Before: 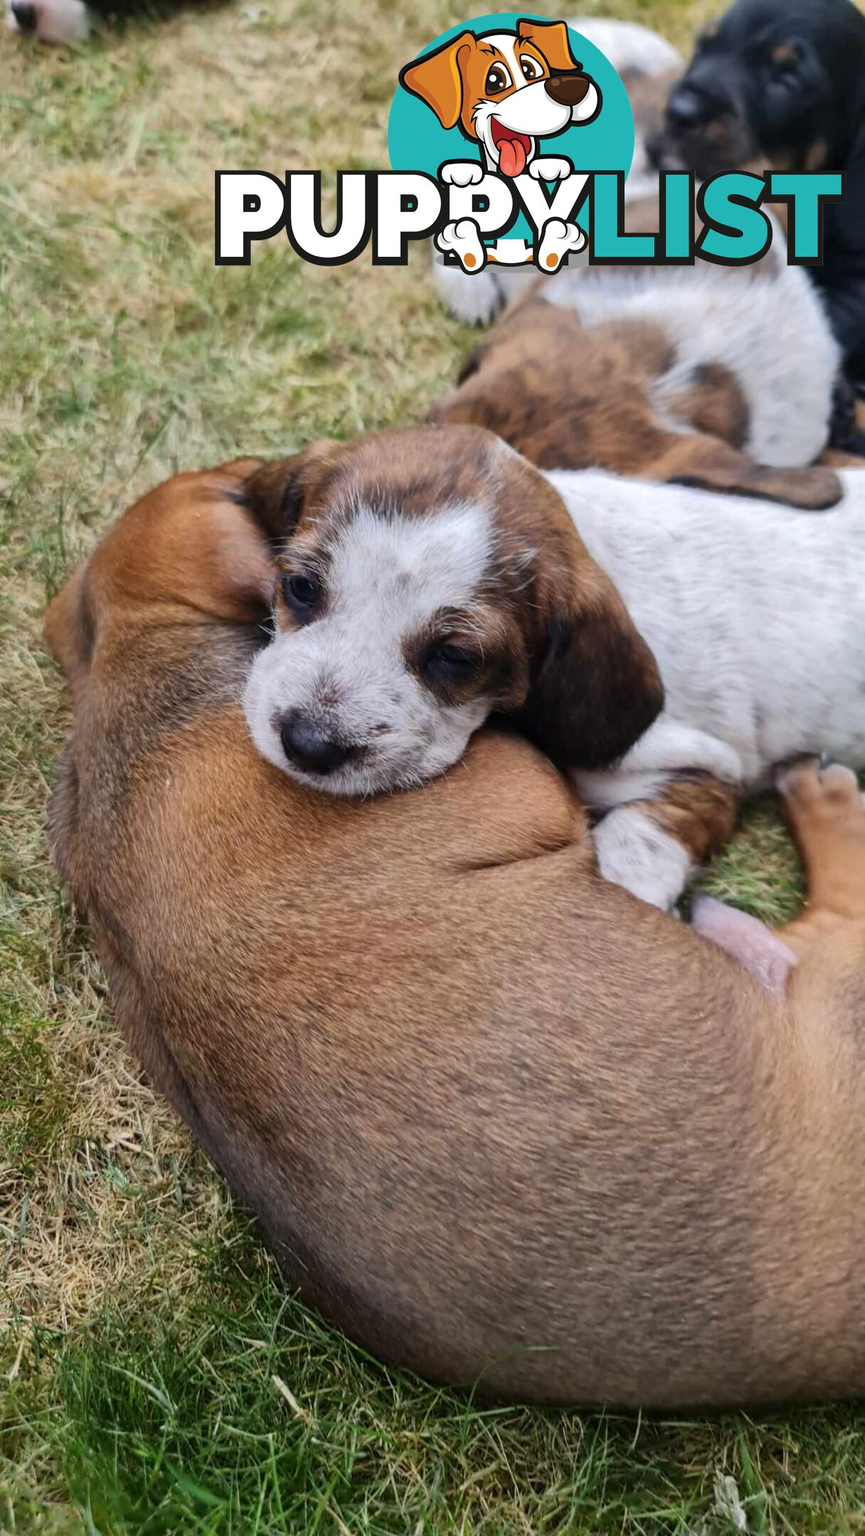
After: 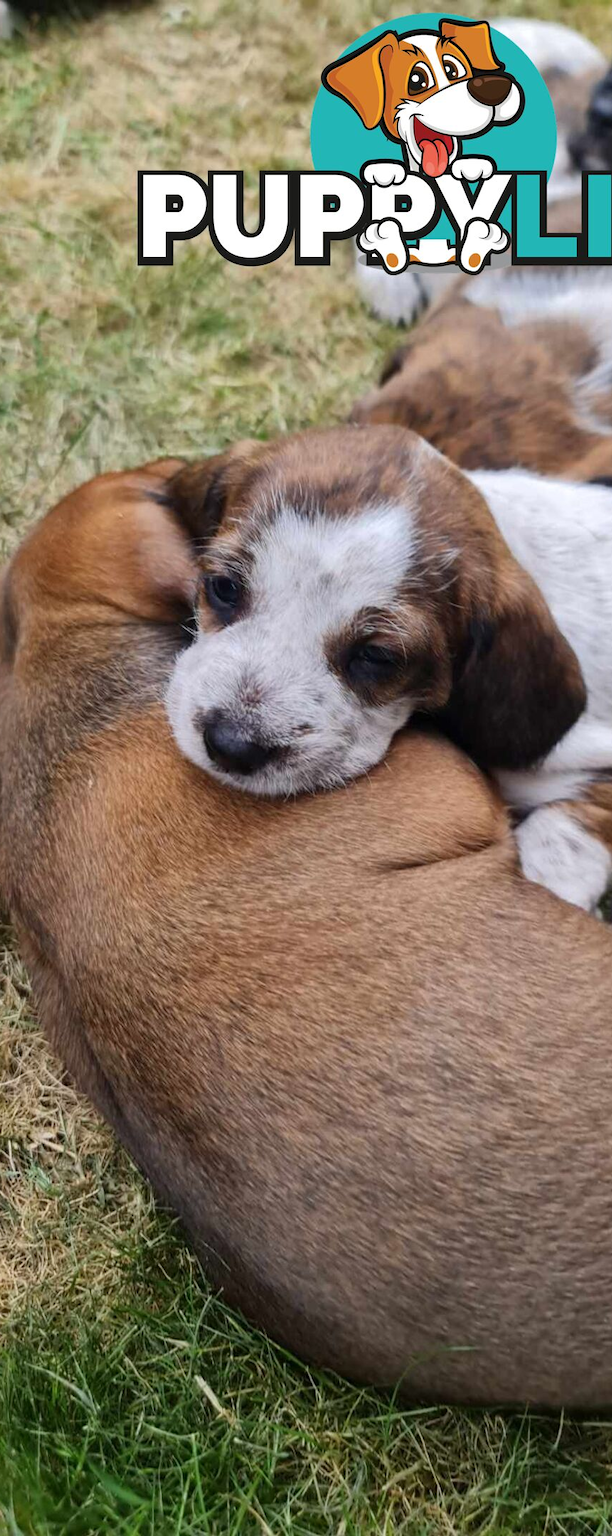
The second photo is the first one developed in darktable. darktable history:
crop and rotate: left 8.978%, right 20.084%
